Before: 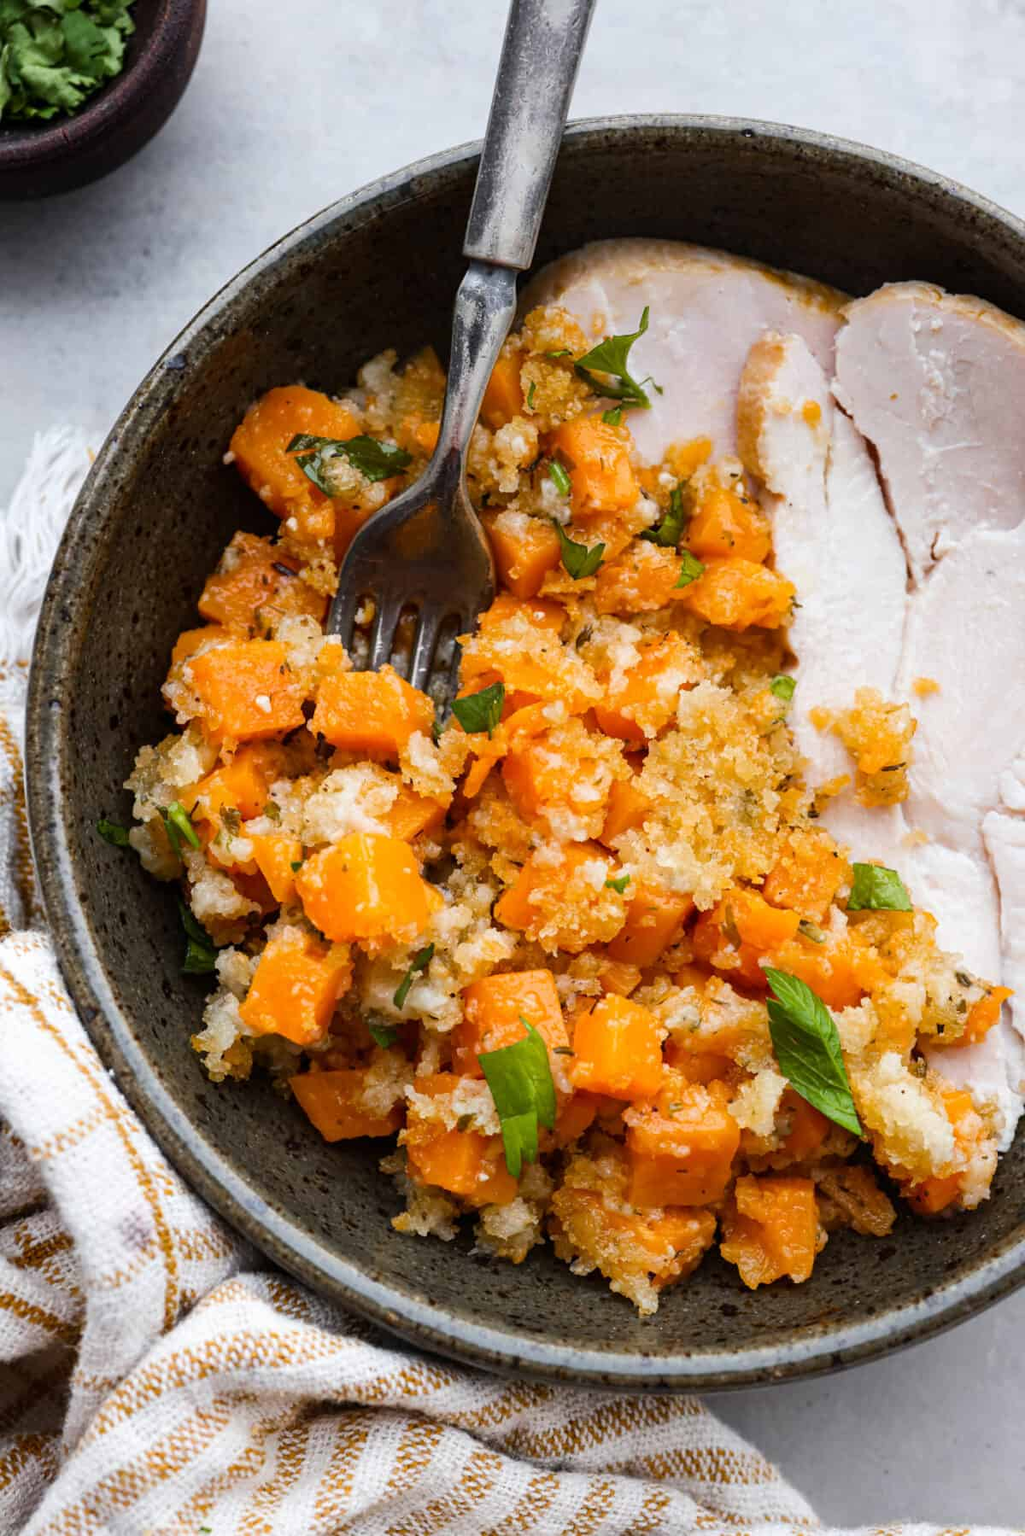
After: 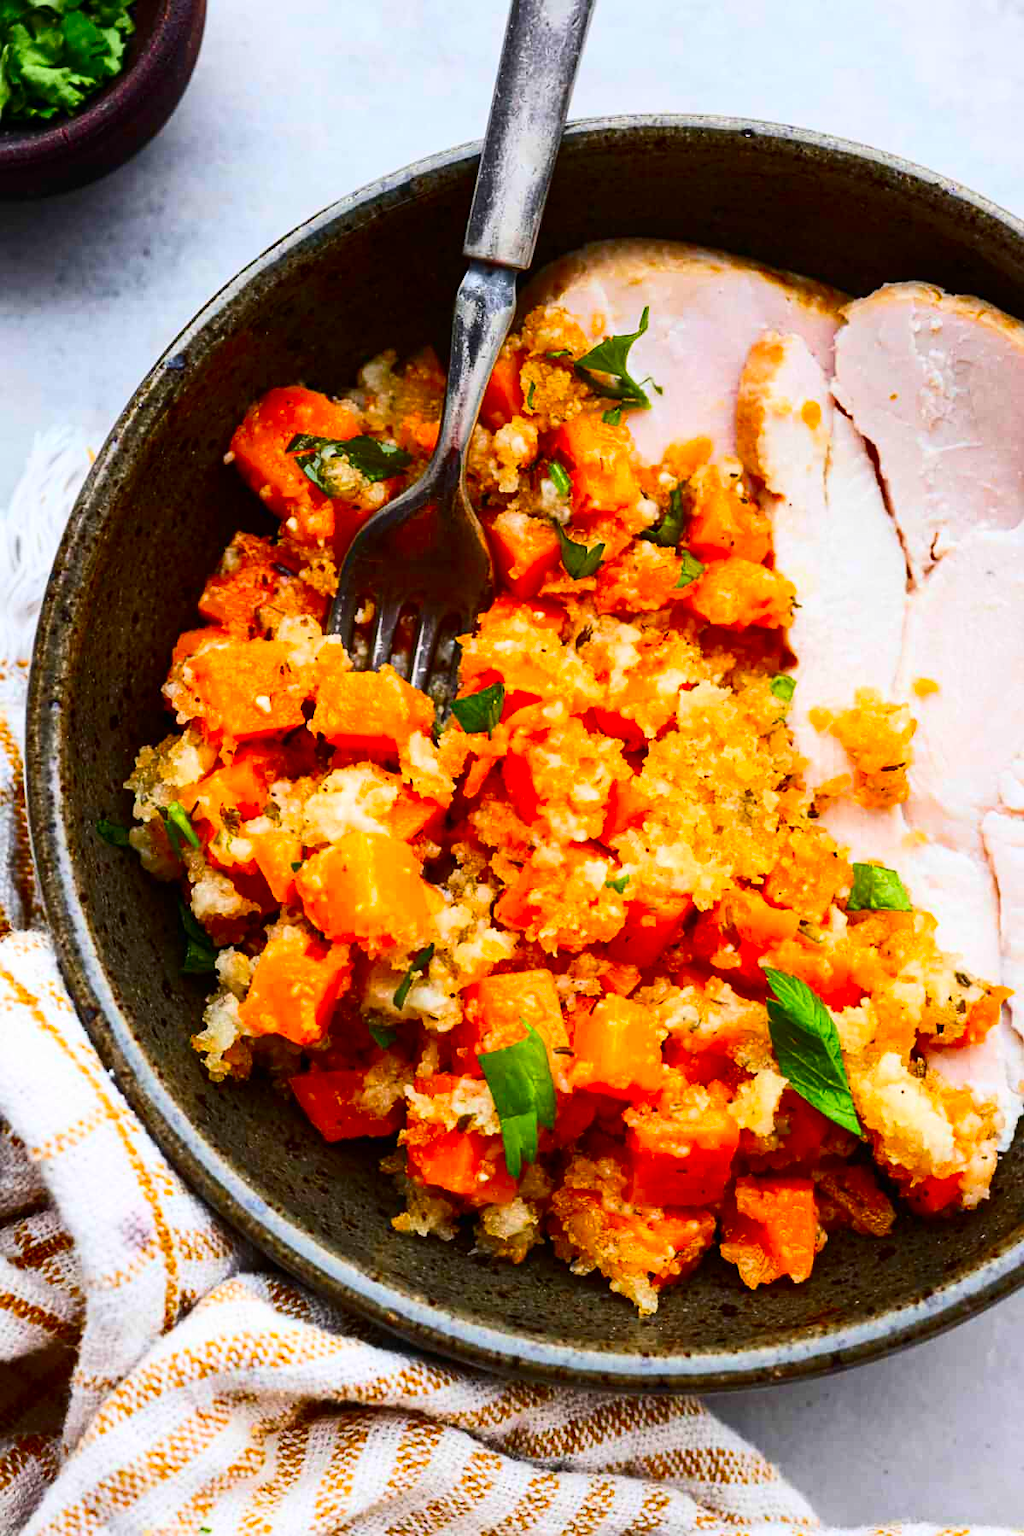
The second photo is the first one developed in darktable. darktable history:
contrast brightness saturation: contrast 0.256, brightness 0.024, saturation 0.877
sharpen: amount 0.201
